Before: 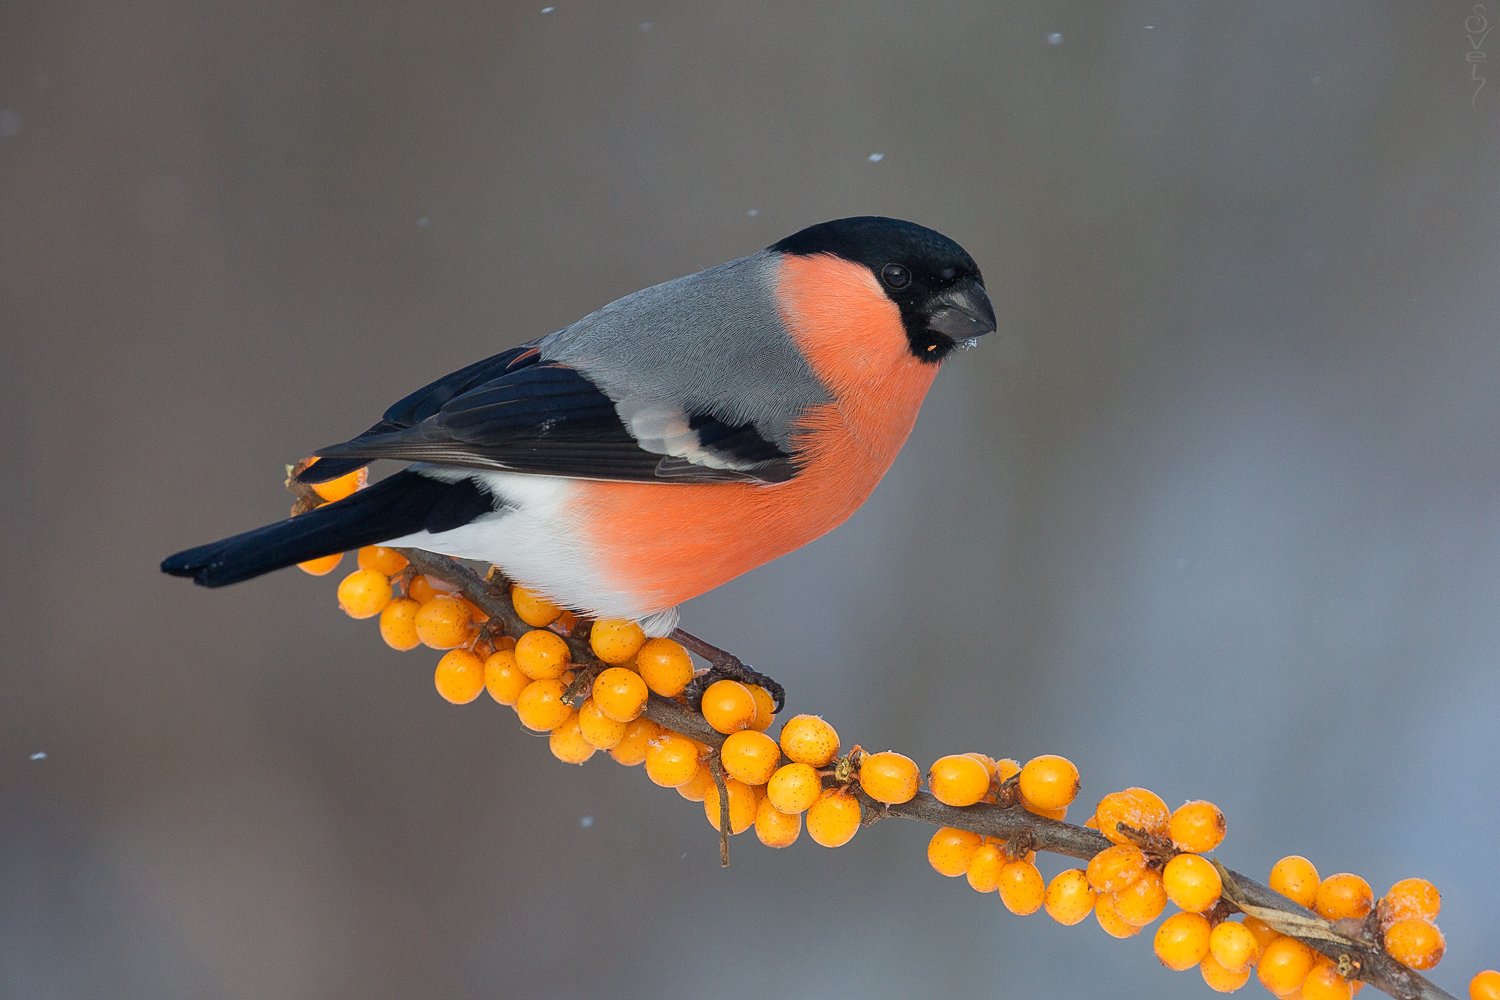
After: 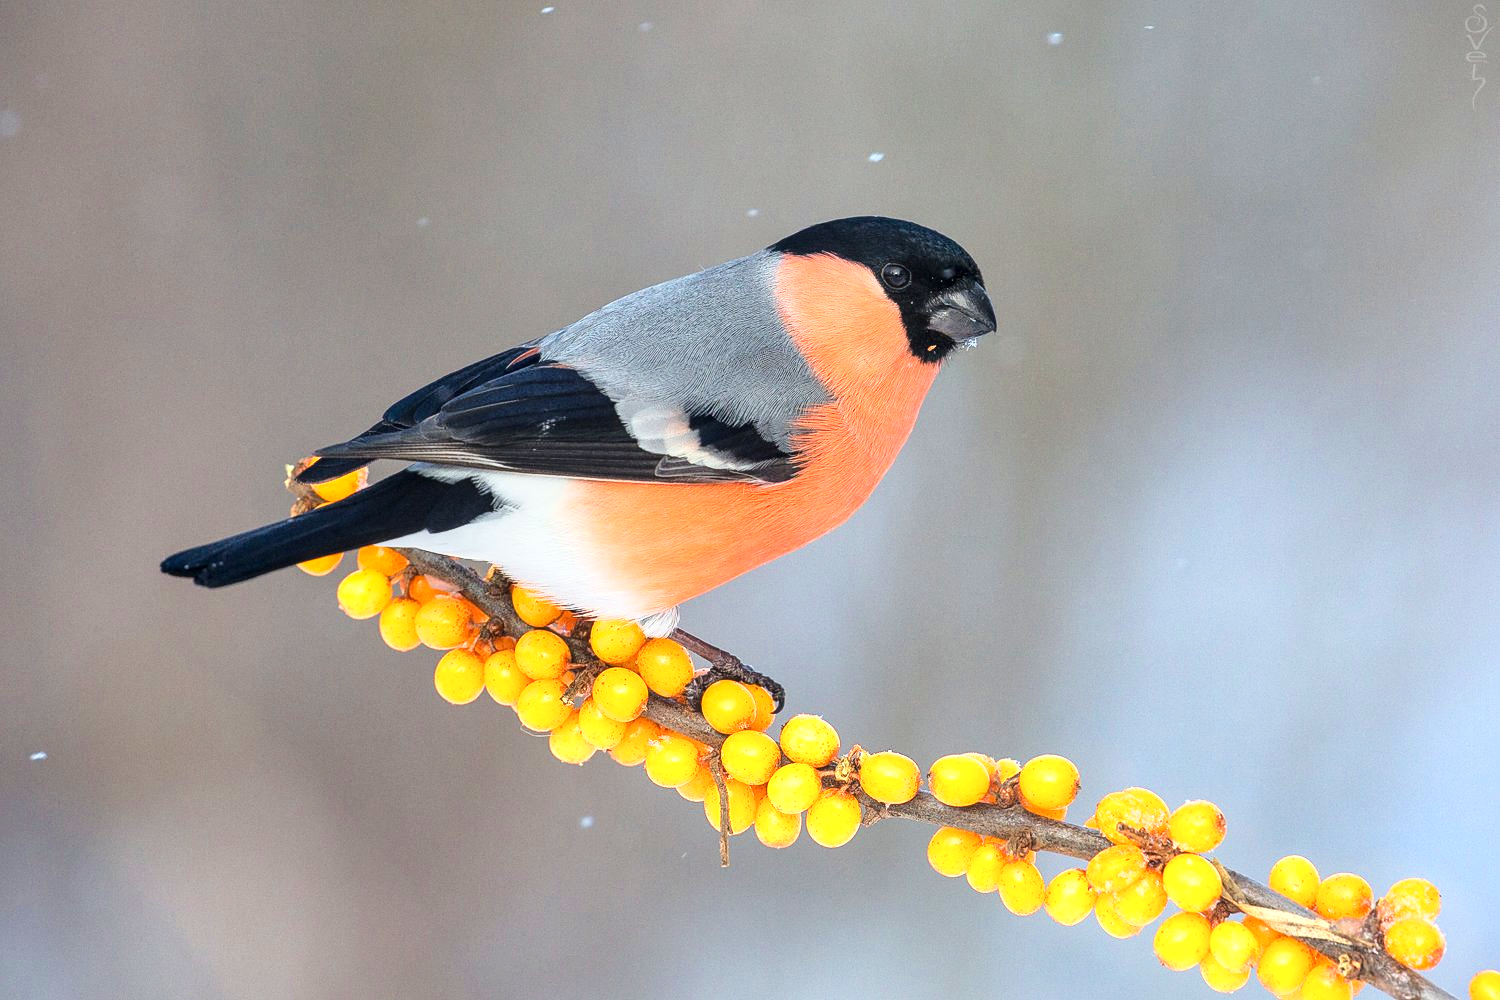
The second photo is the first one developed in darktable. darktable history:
local contrast: on, module defaults
base curve: curves: ch0 [(0, 0) (0.028, 0.03) (0.121, 0.232) (0.46, 0.748) (0.859, 0.968) (1, 1)], preserve colors average RGB
exposure: black level correction 0.001, exposure 0.498 EV, compensate highlight preservation false
